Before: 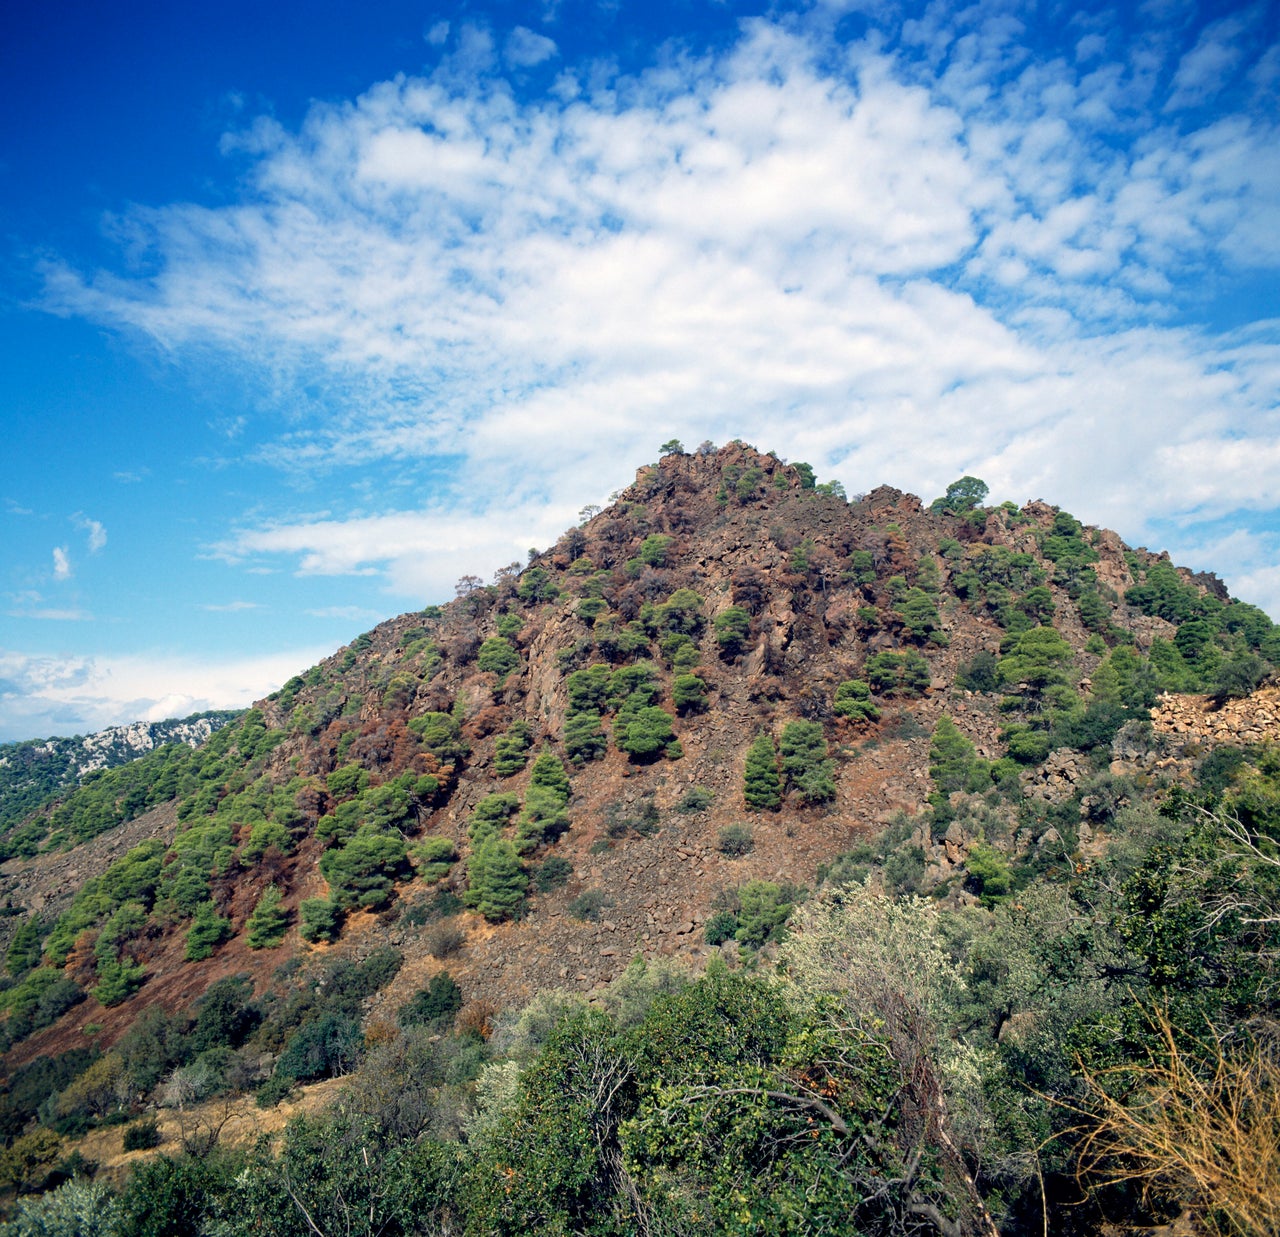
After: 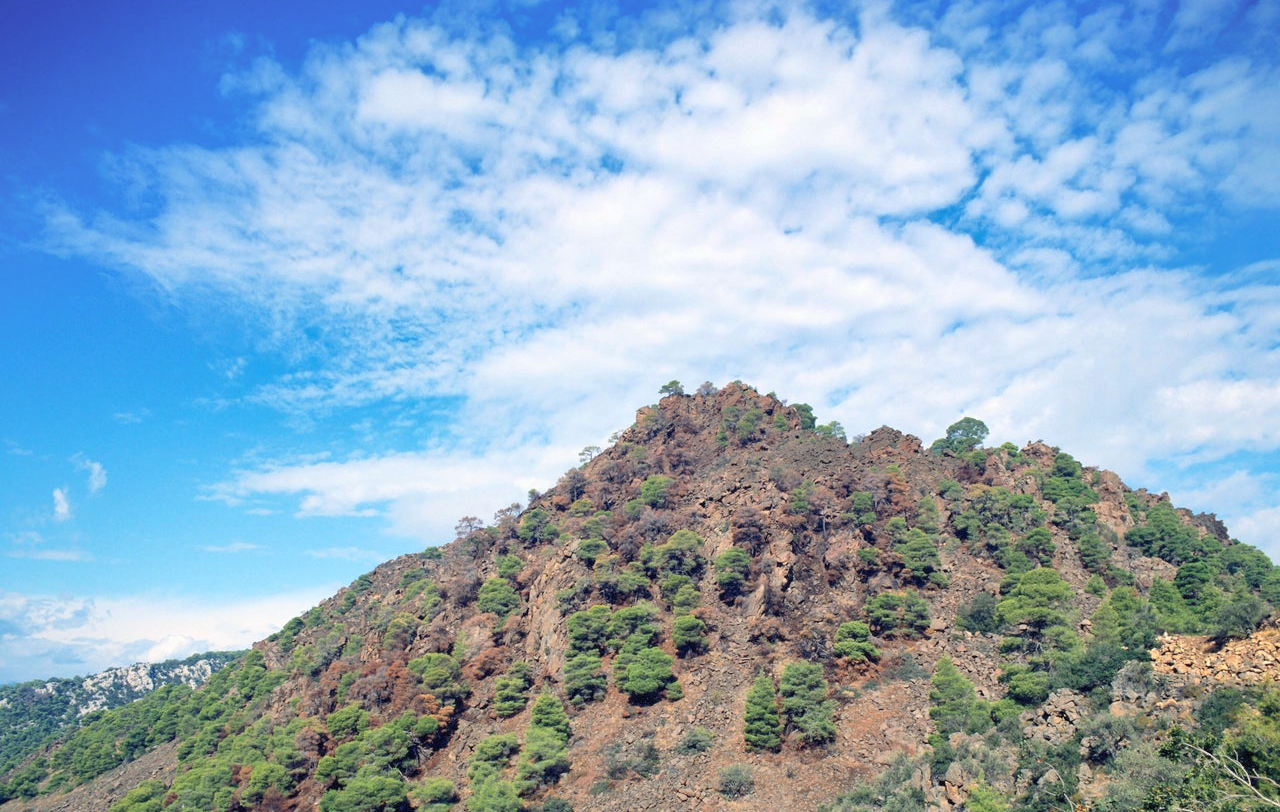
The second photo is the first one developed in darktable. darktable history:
white balance: red 0.988, blue 1.017
crop and rotate: top 4.848%, bottom 29.503%
shadows and highlights: on, module defaults
contrast brightness saturation: contrast 0.14, brightness 0.21
